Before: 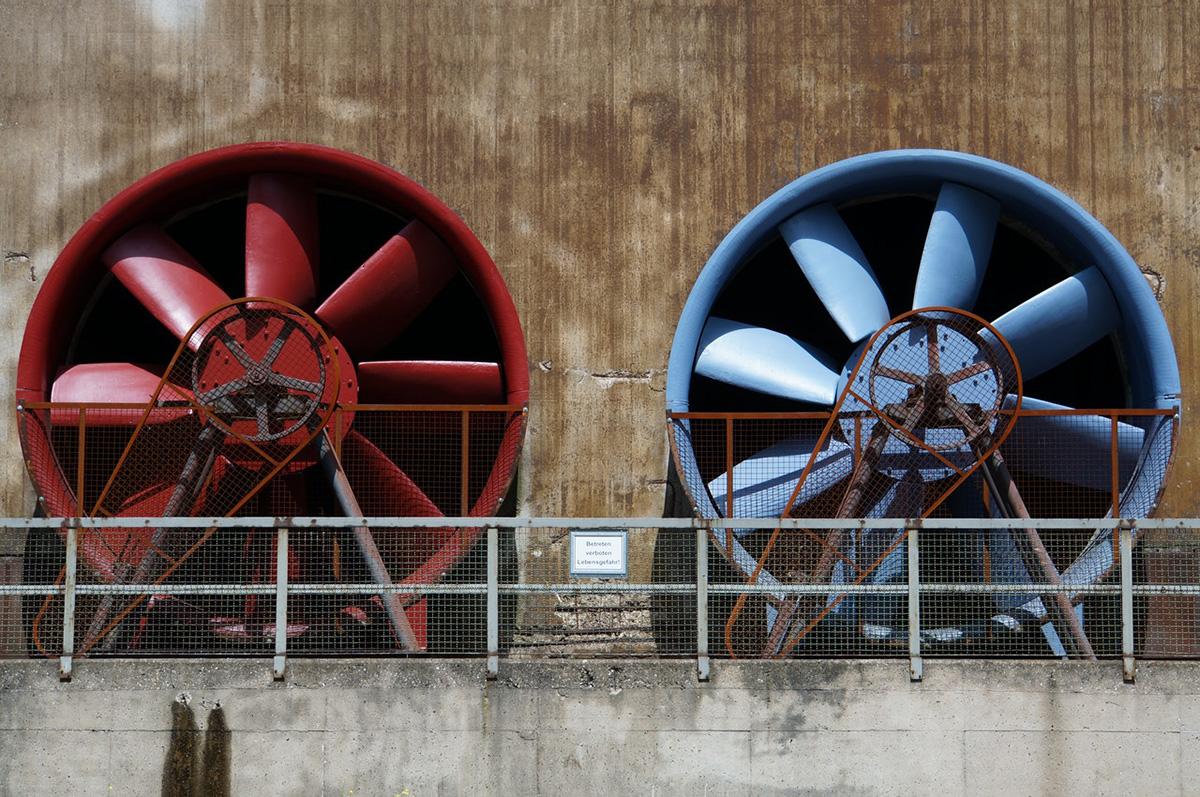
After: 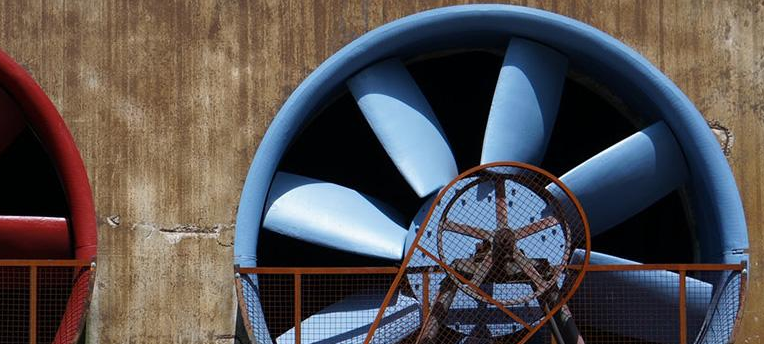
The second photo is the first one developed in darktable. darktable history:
white balance: emerald 1
crop: left 36.005%, top 18.293%, right 0.31%, bottom 38.444%
